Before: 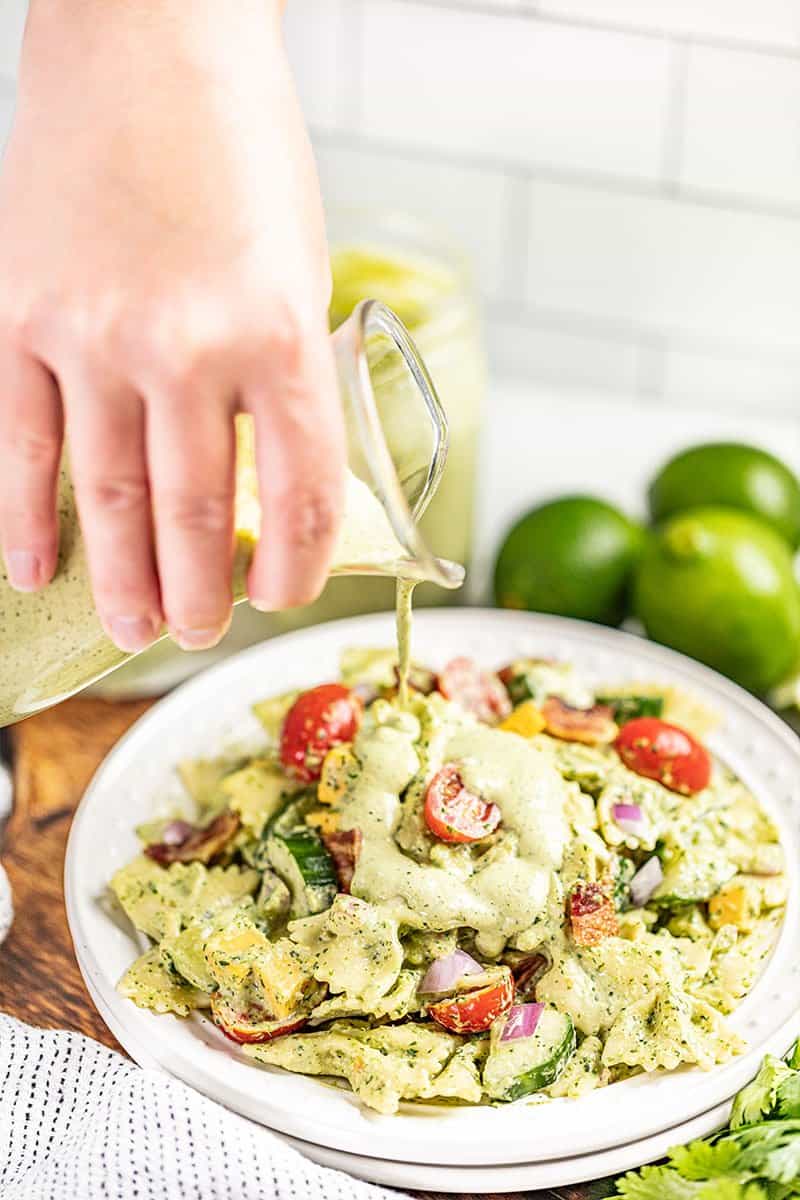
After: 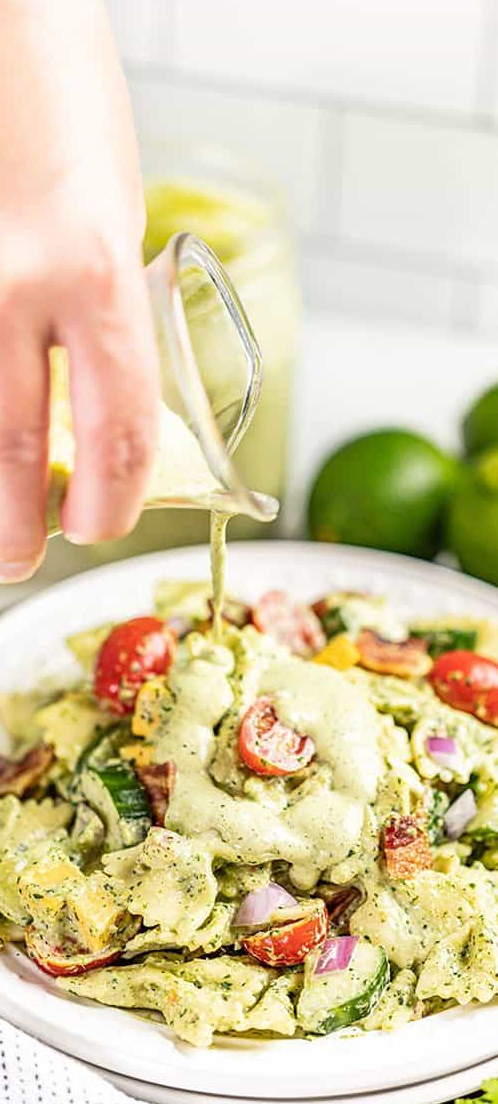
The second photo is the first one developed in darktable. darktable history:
crop and rotate: left 23.369%, top 5.627%, right 14.269%, bottom 2.301%
